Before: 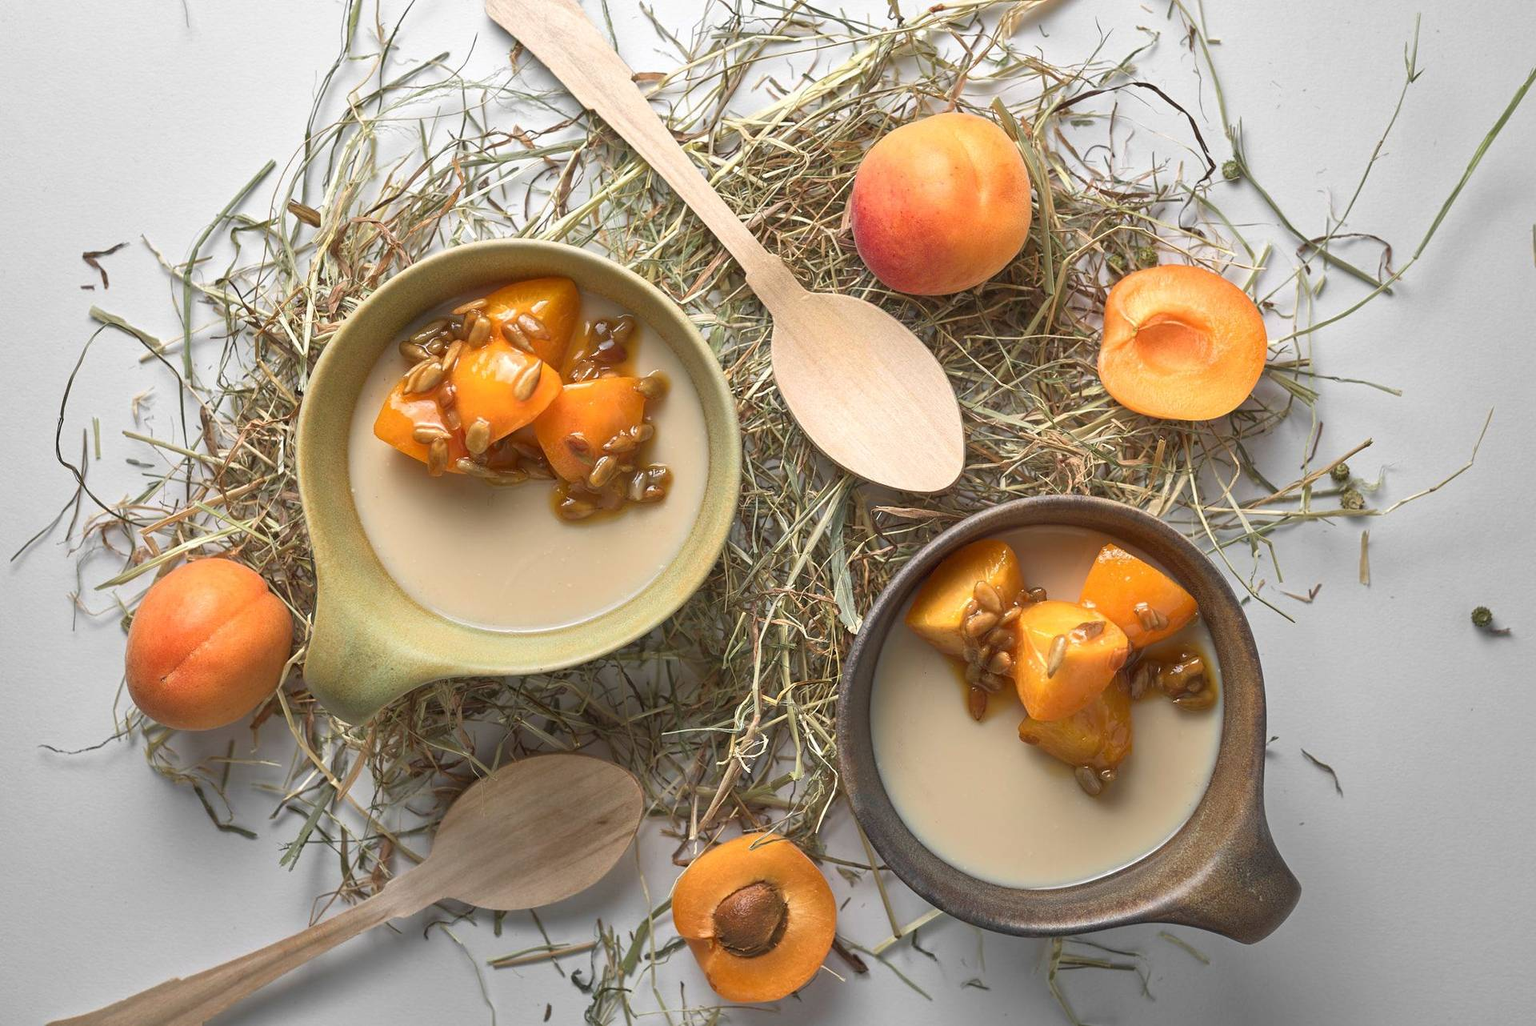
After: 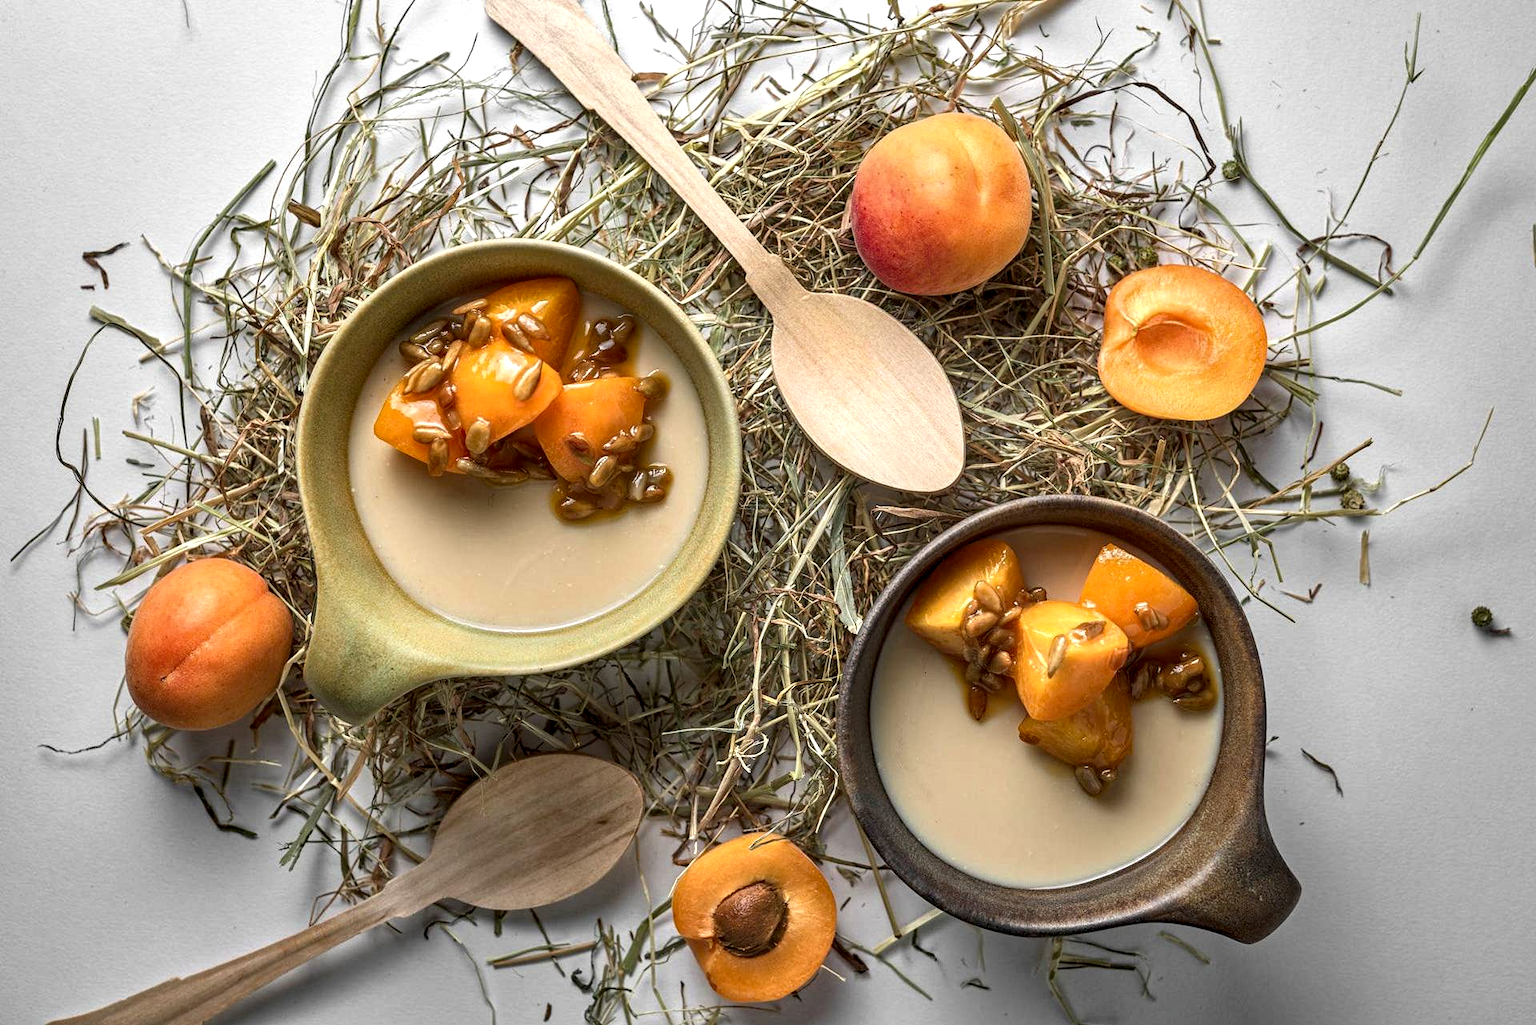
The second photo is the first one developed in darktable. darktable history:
haze removal: compatibility mode true, adaptive false
local contrast: highlights 60%, shadows 60%, detail 160%
